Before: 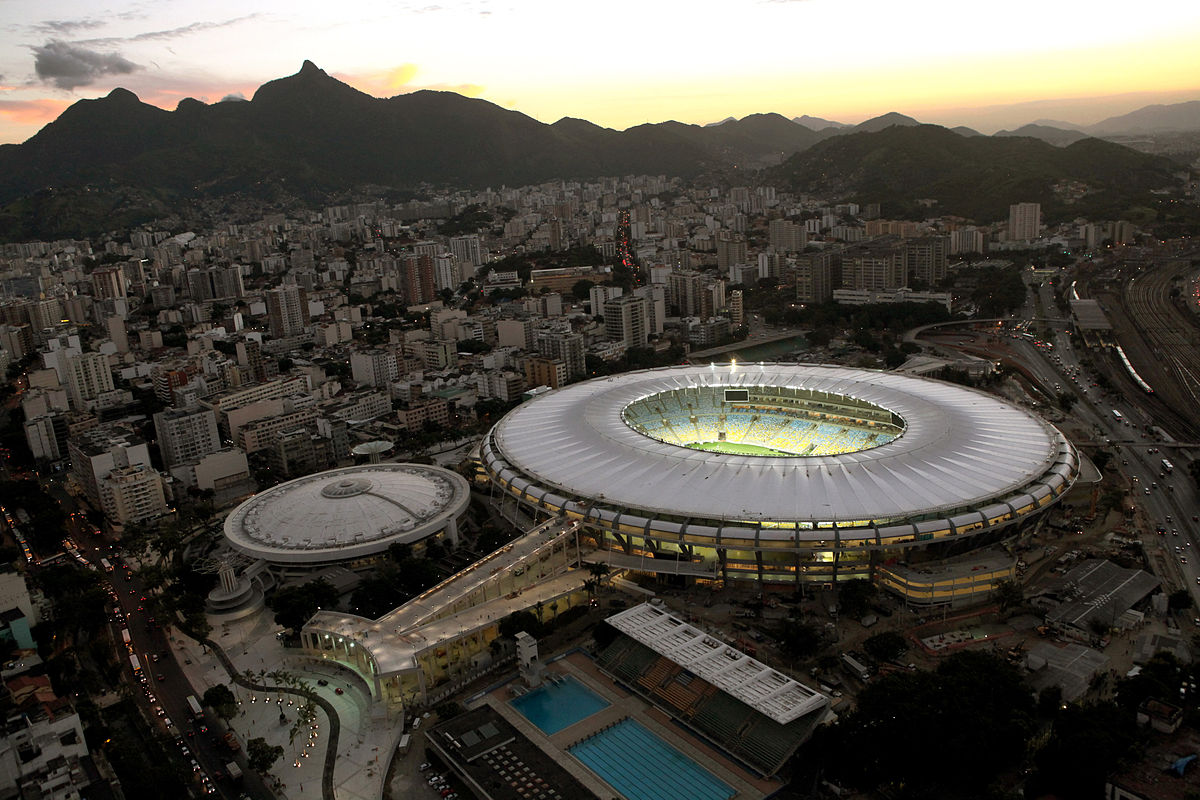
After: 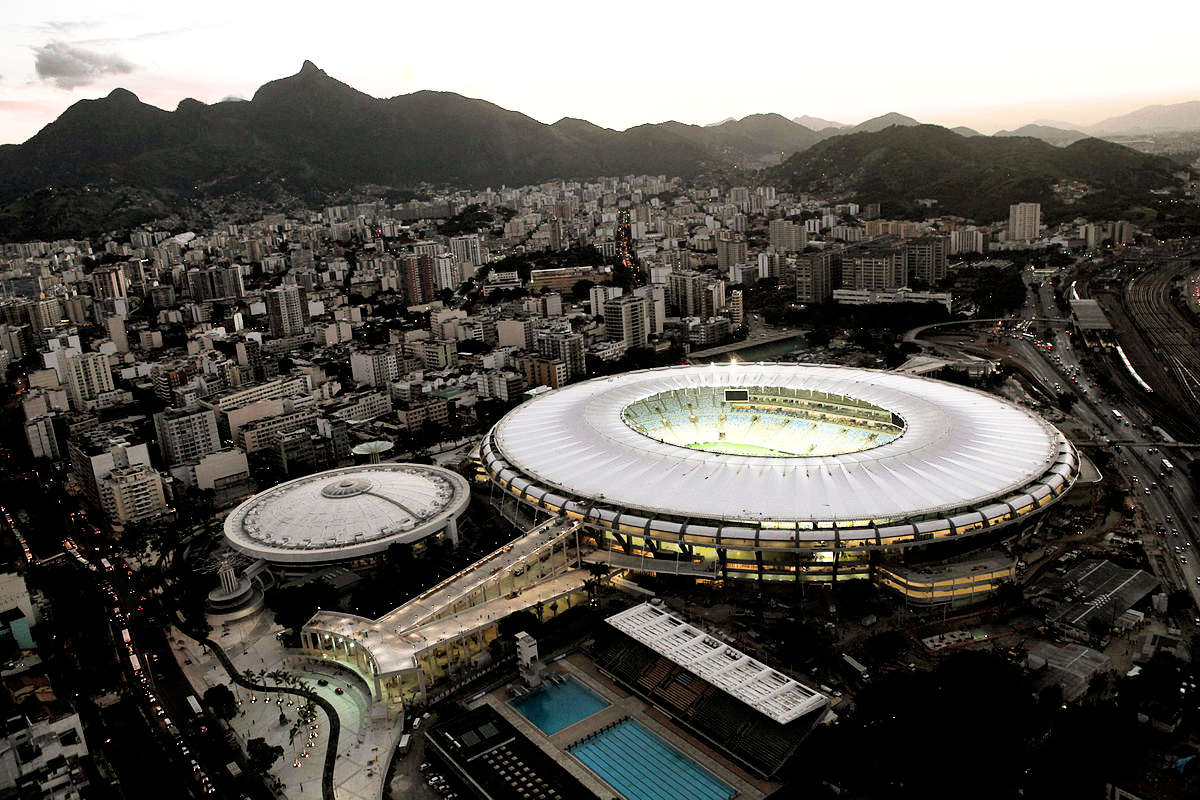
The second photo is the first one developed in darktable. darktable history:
exposure: black level correction 0, exposure 1.173 EV, compensate exposure bias true, compensate highlight preservation false
filmic rgb: black relative exposure -5 EV, white relative exposure 3.5 EV, hardness 3.19, contrast 1.4, highlights saturation mix -50%
